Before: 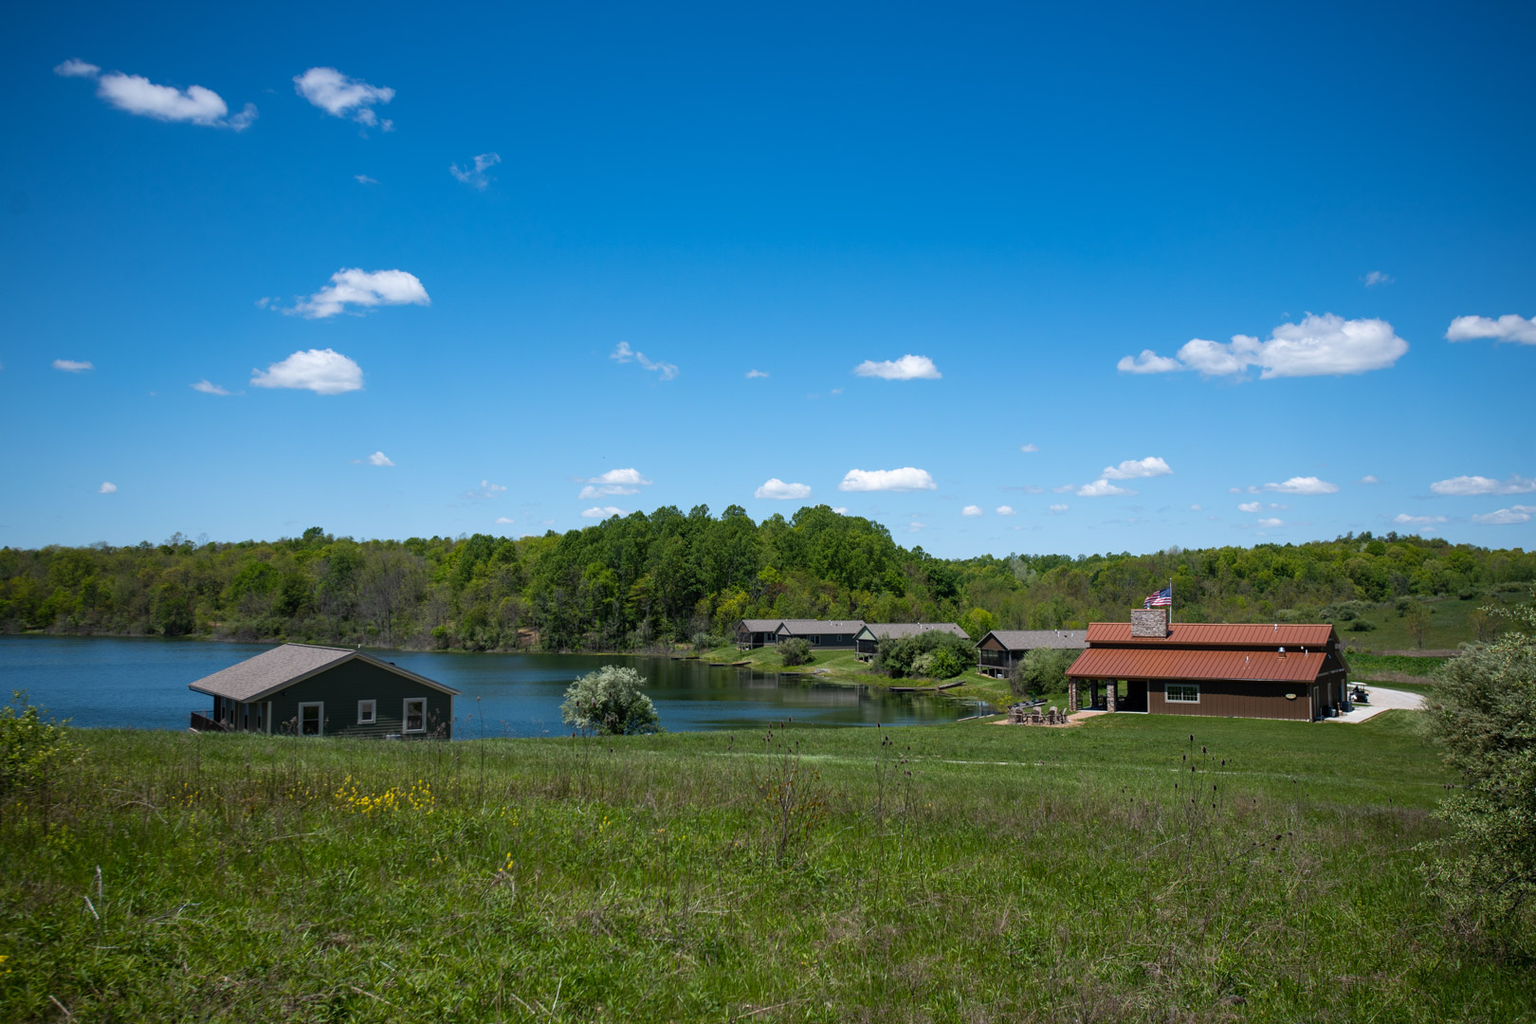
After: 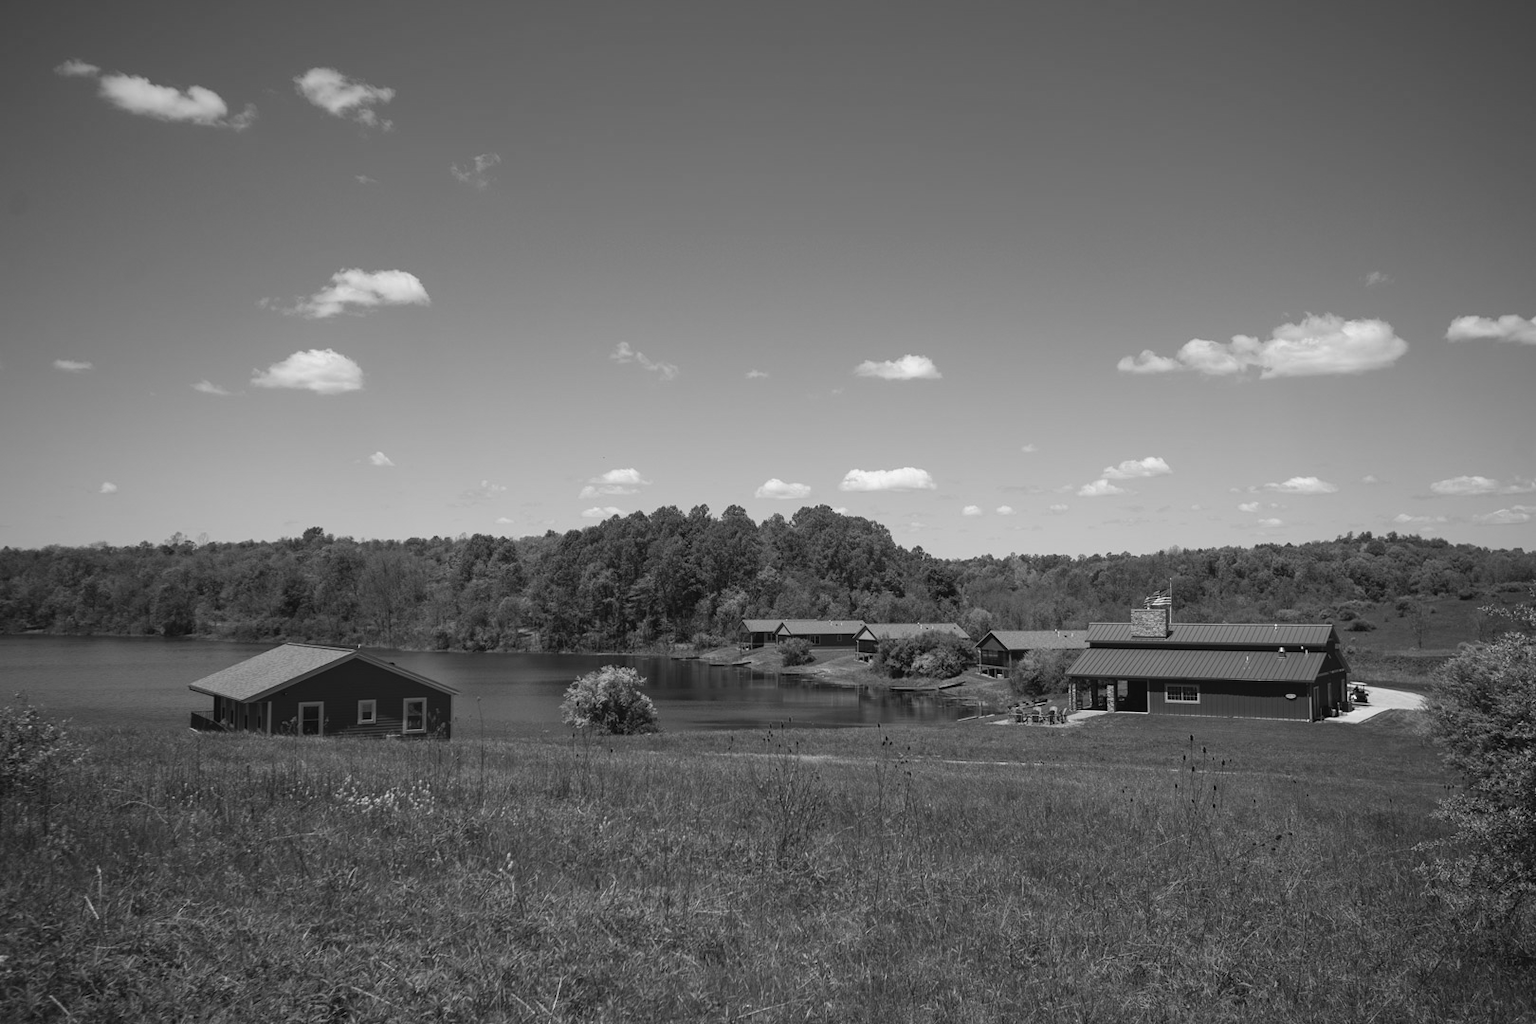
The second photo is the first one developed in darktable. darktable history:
color balance: lift [1.005, 1.002, 0.998, 0.998], gamma [1, 1.021, 1.02, 0.979], gain [0.923, 1.066, 1.056, 0.934]
monochrome: on, module defaults
